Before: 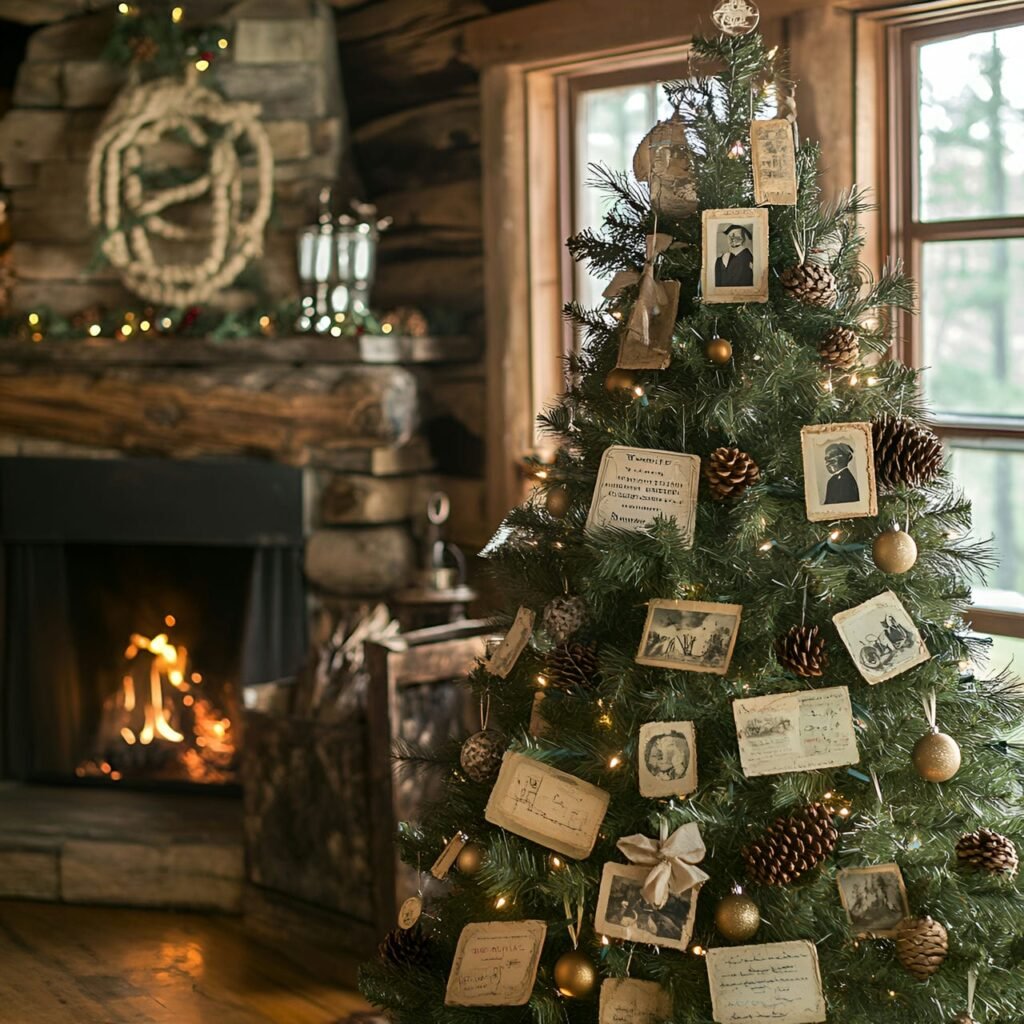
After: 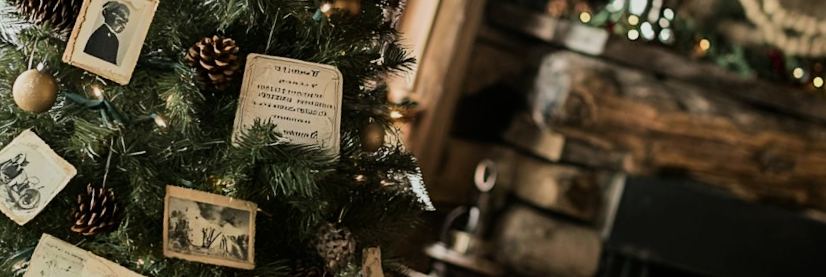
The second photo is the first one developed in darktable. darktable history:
filmic rgb: black relative exposure -7.5 EV, white relative exposure 5 EV, hardness 3.31, contrast 1.3, contrast in shadows safe
crop and rotate: angle 16.12°, top 30.835%, bottom 35.653%
